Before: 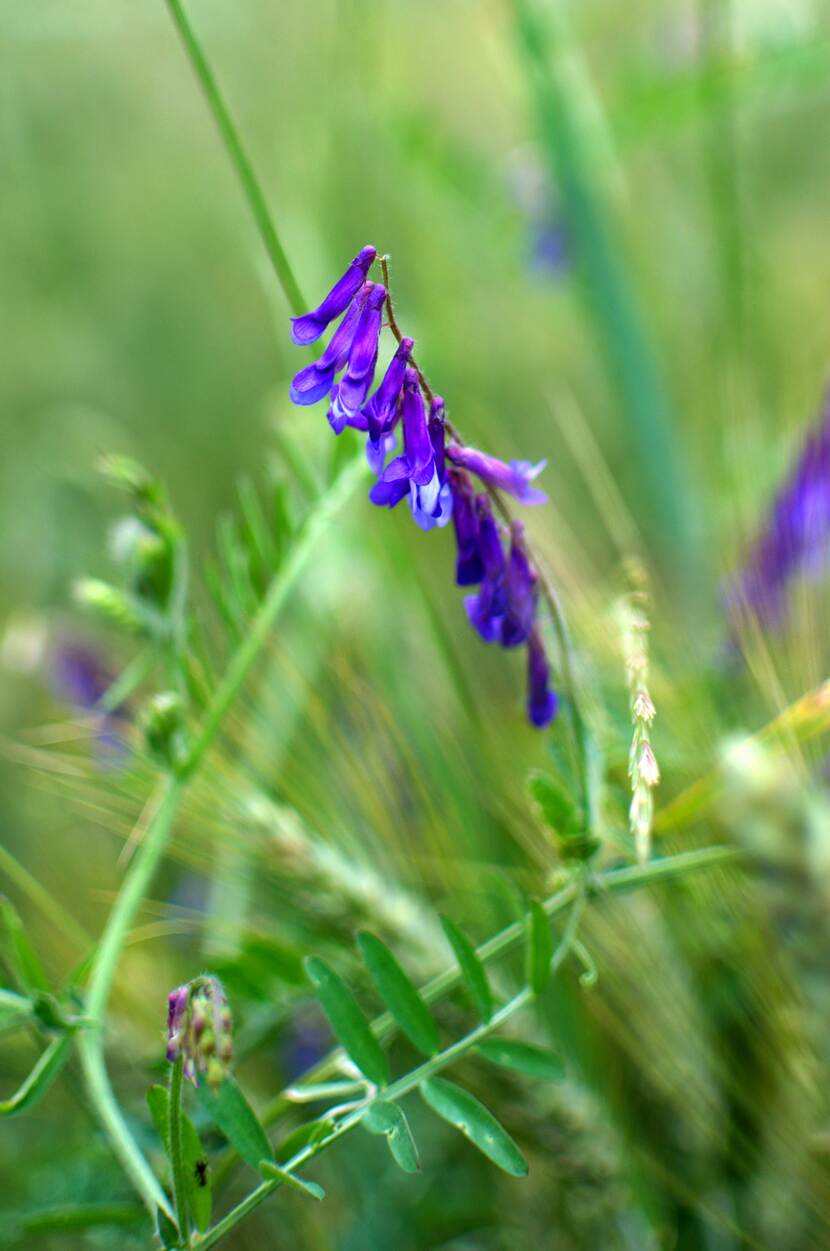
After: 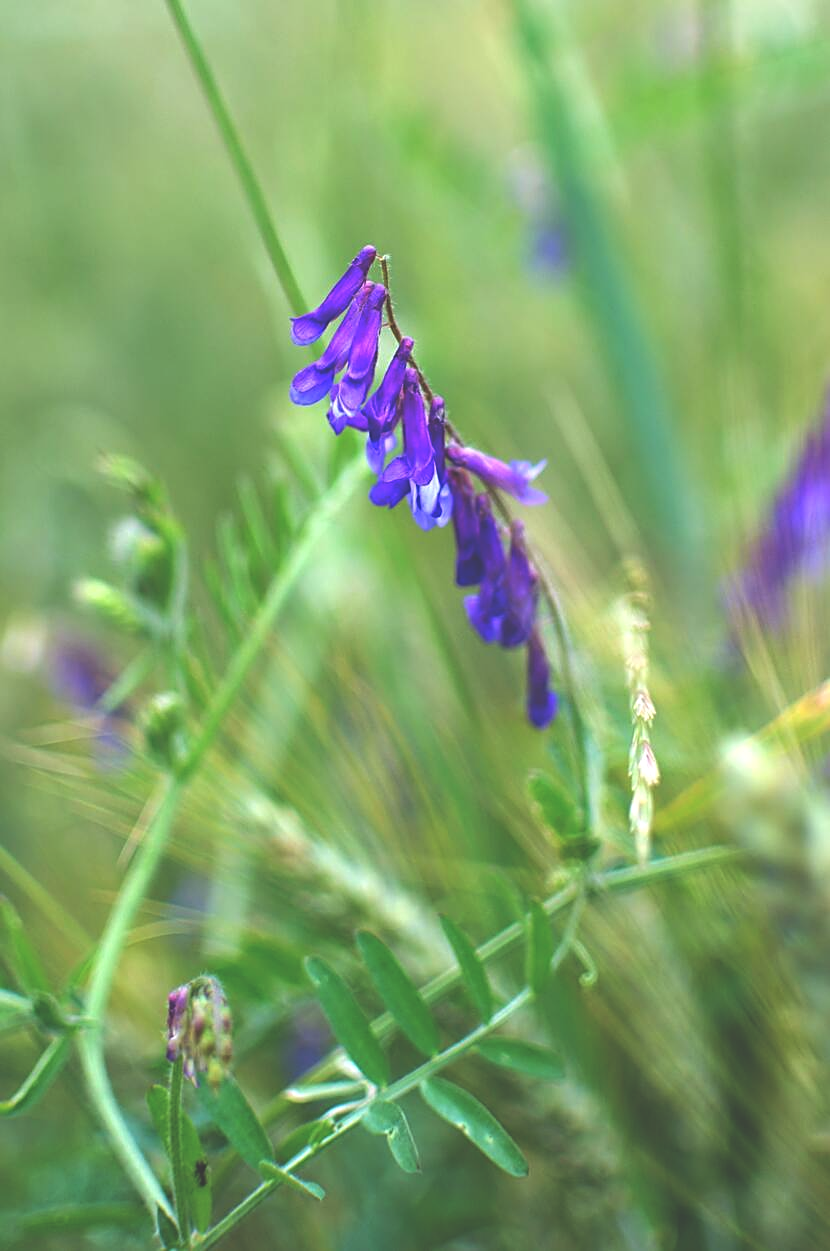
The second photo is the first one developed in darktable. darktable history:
white balance: red 1.009, blue 1.027
exposure: black level correction -0.041, exposure 0.064 EV, compensate highlight preservation false
sharpen: on, module defaults
